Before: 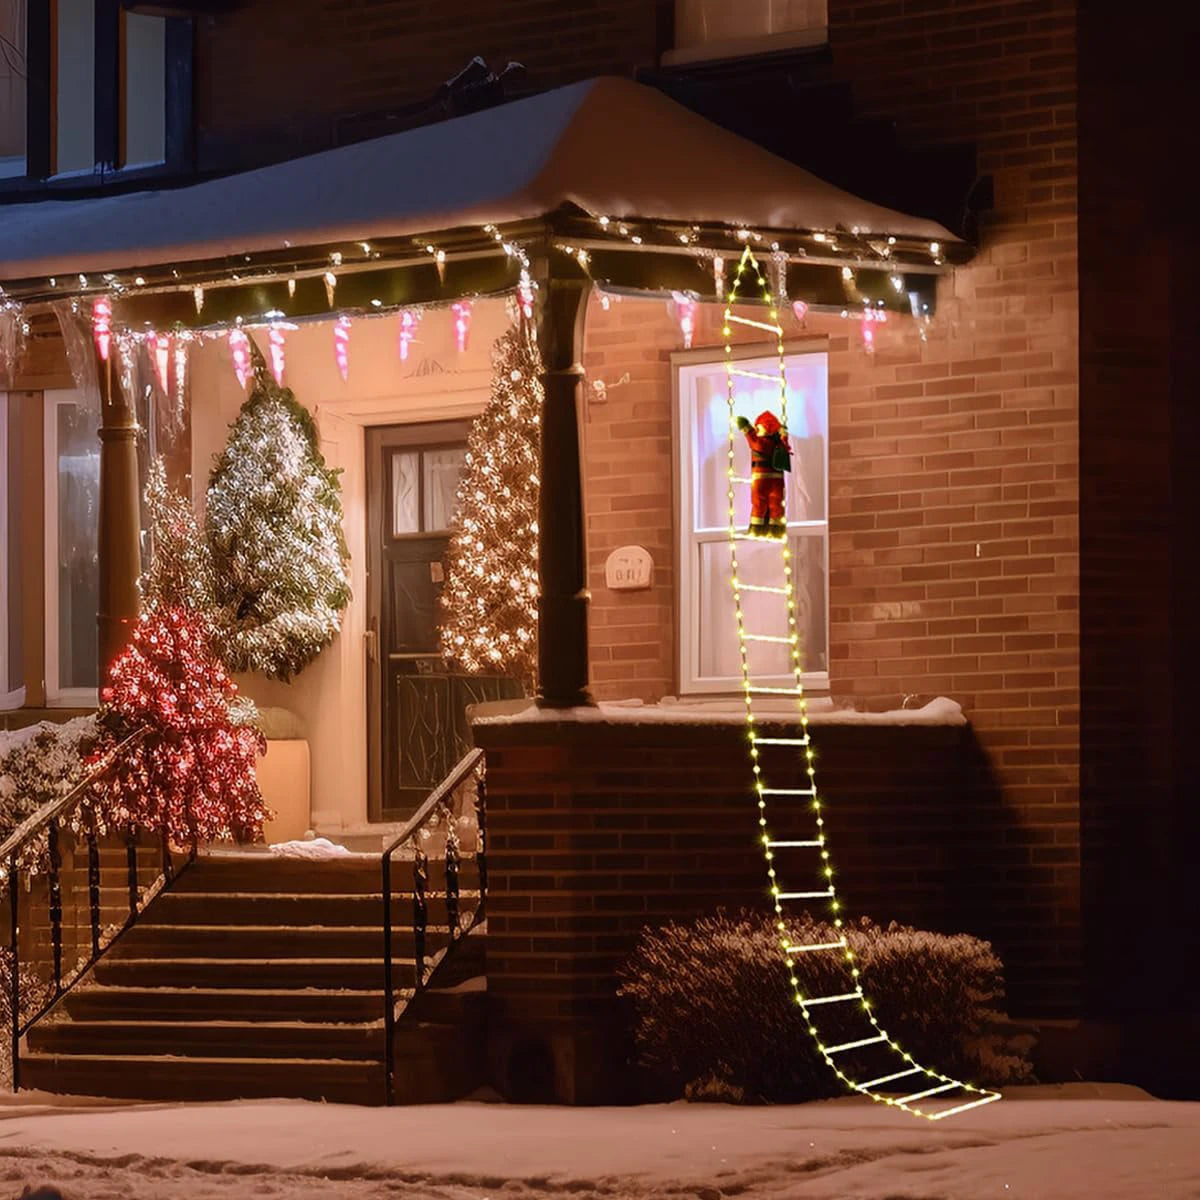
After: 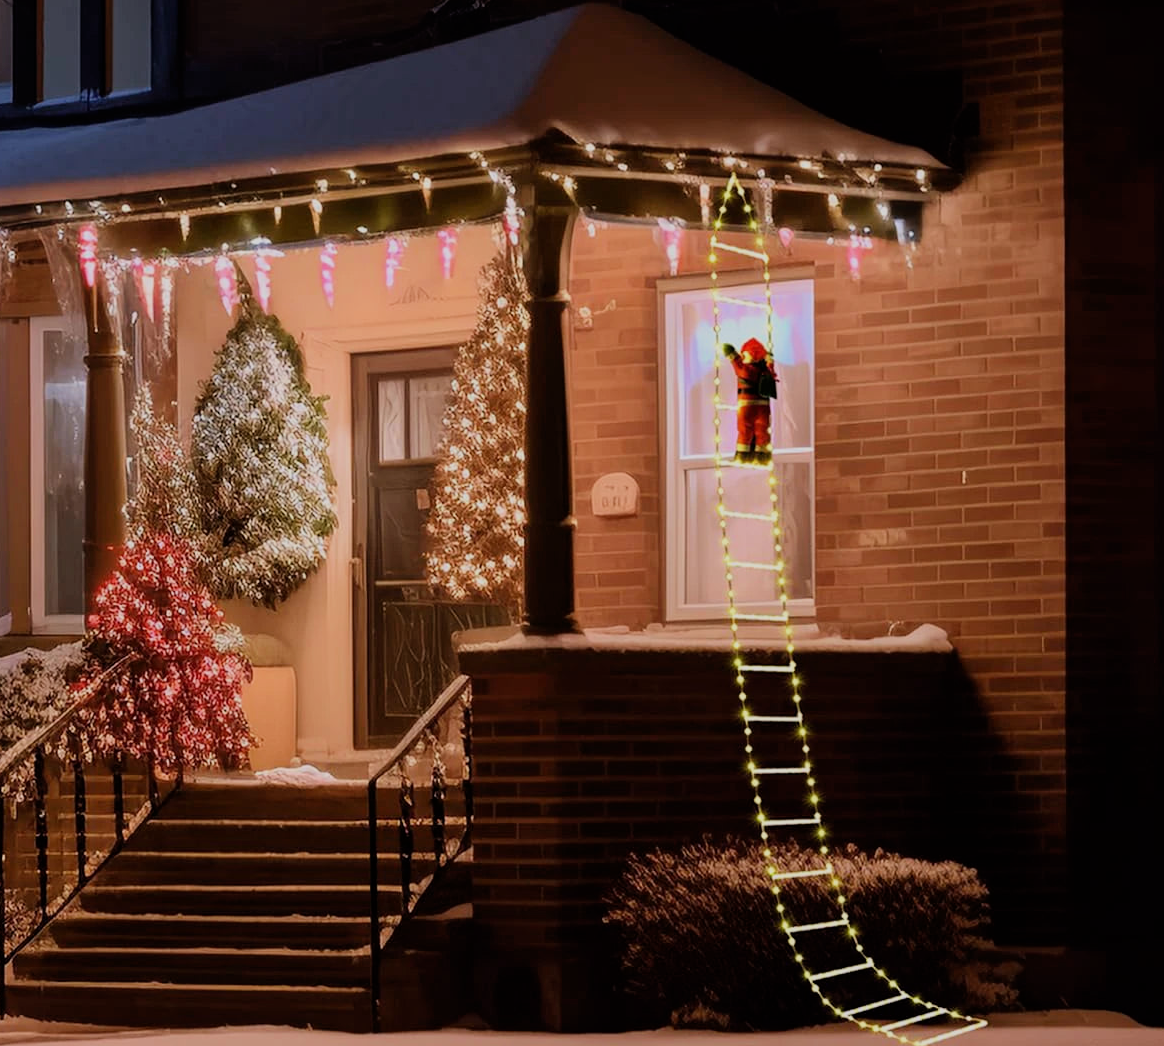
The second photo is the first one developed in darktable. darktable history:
crop: left 1.24%, top 6.141%, right 1.699%, bottom 6.66%
tone equalizer: edges refinement/feathering 500, mask exposure compensation -1.57 EV, preserve details no
filmic rgb: black relative exposure -7.65 EV, white relative exposure 4.56 EV, hardness 3.61, color science v6 (2022)
